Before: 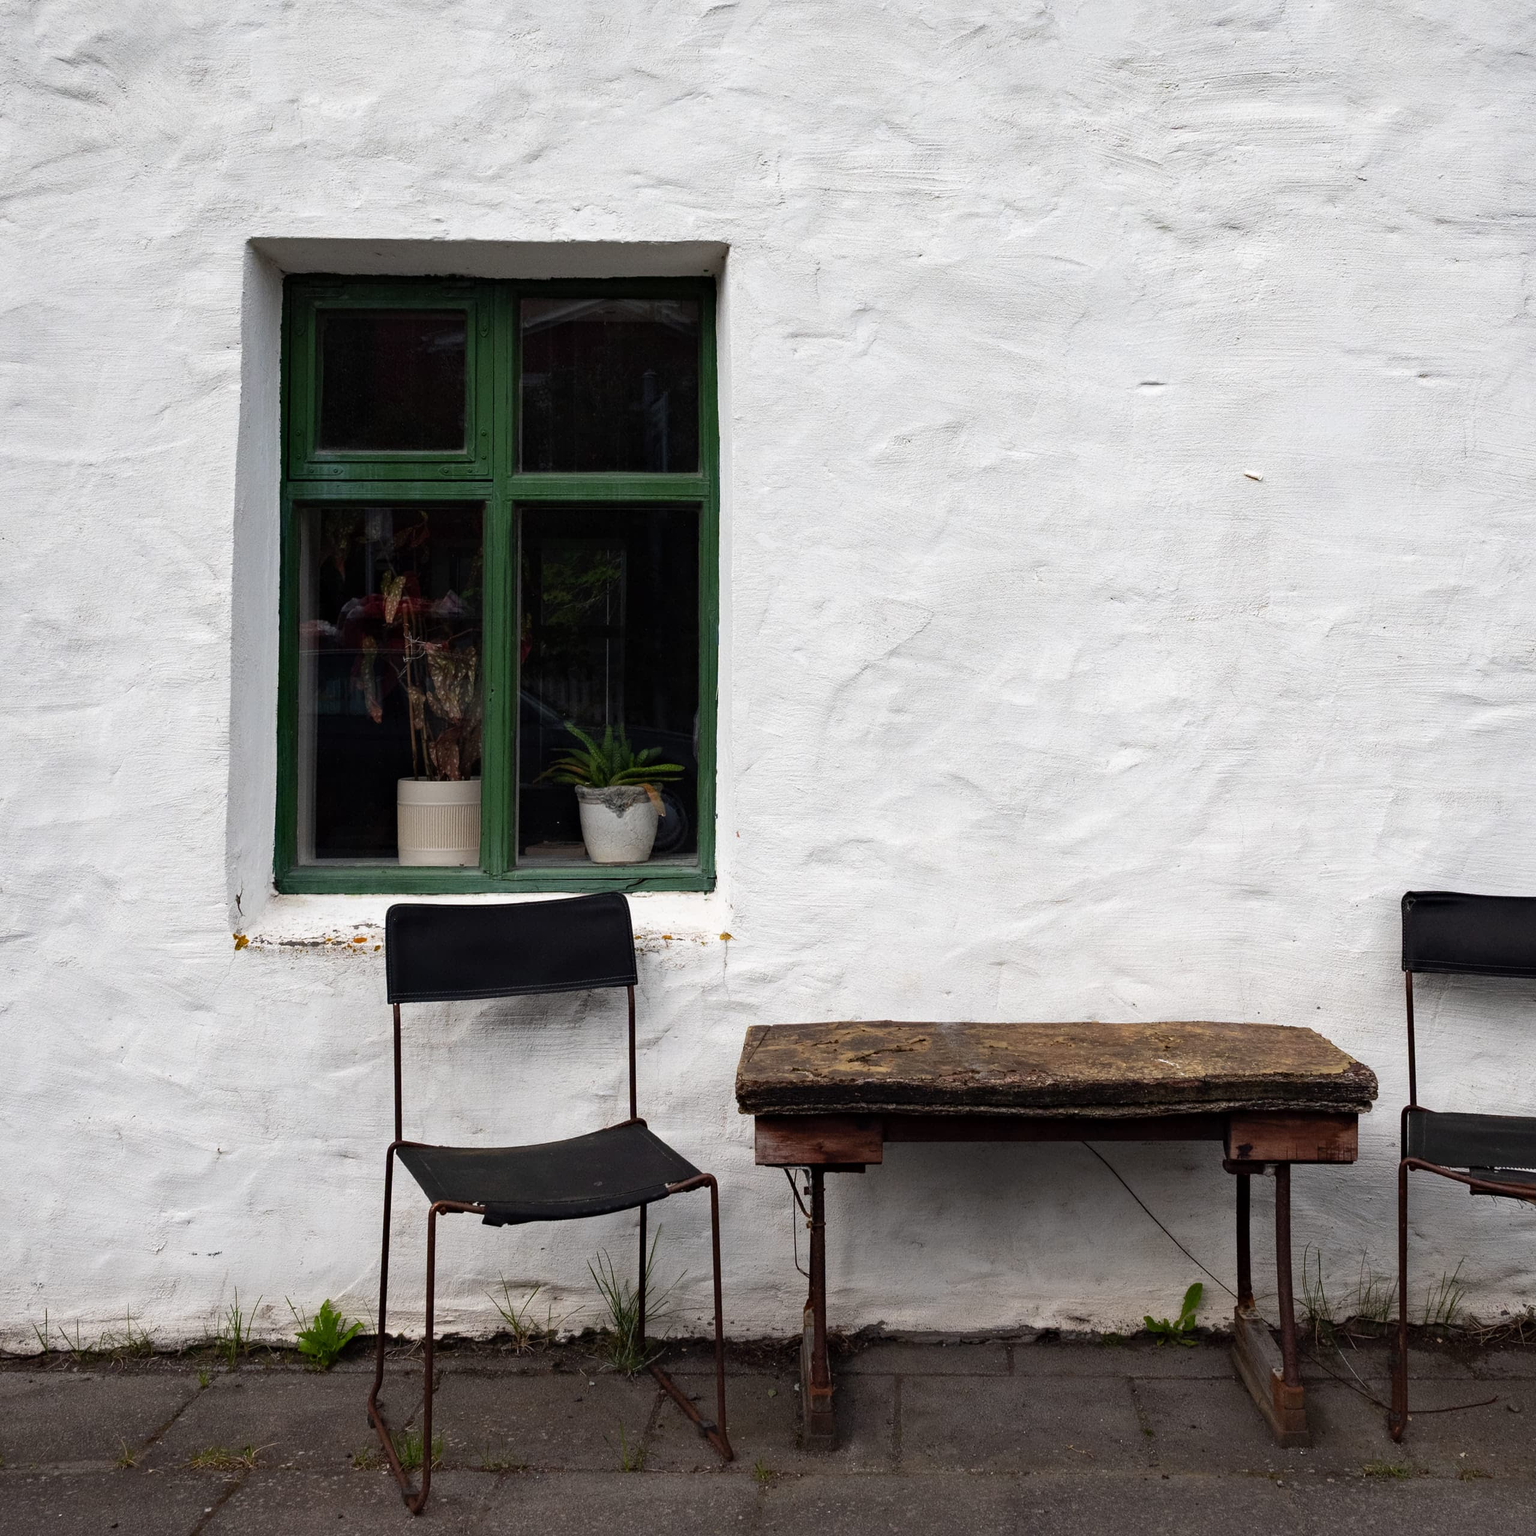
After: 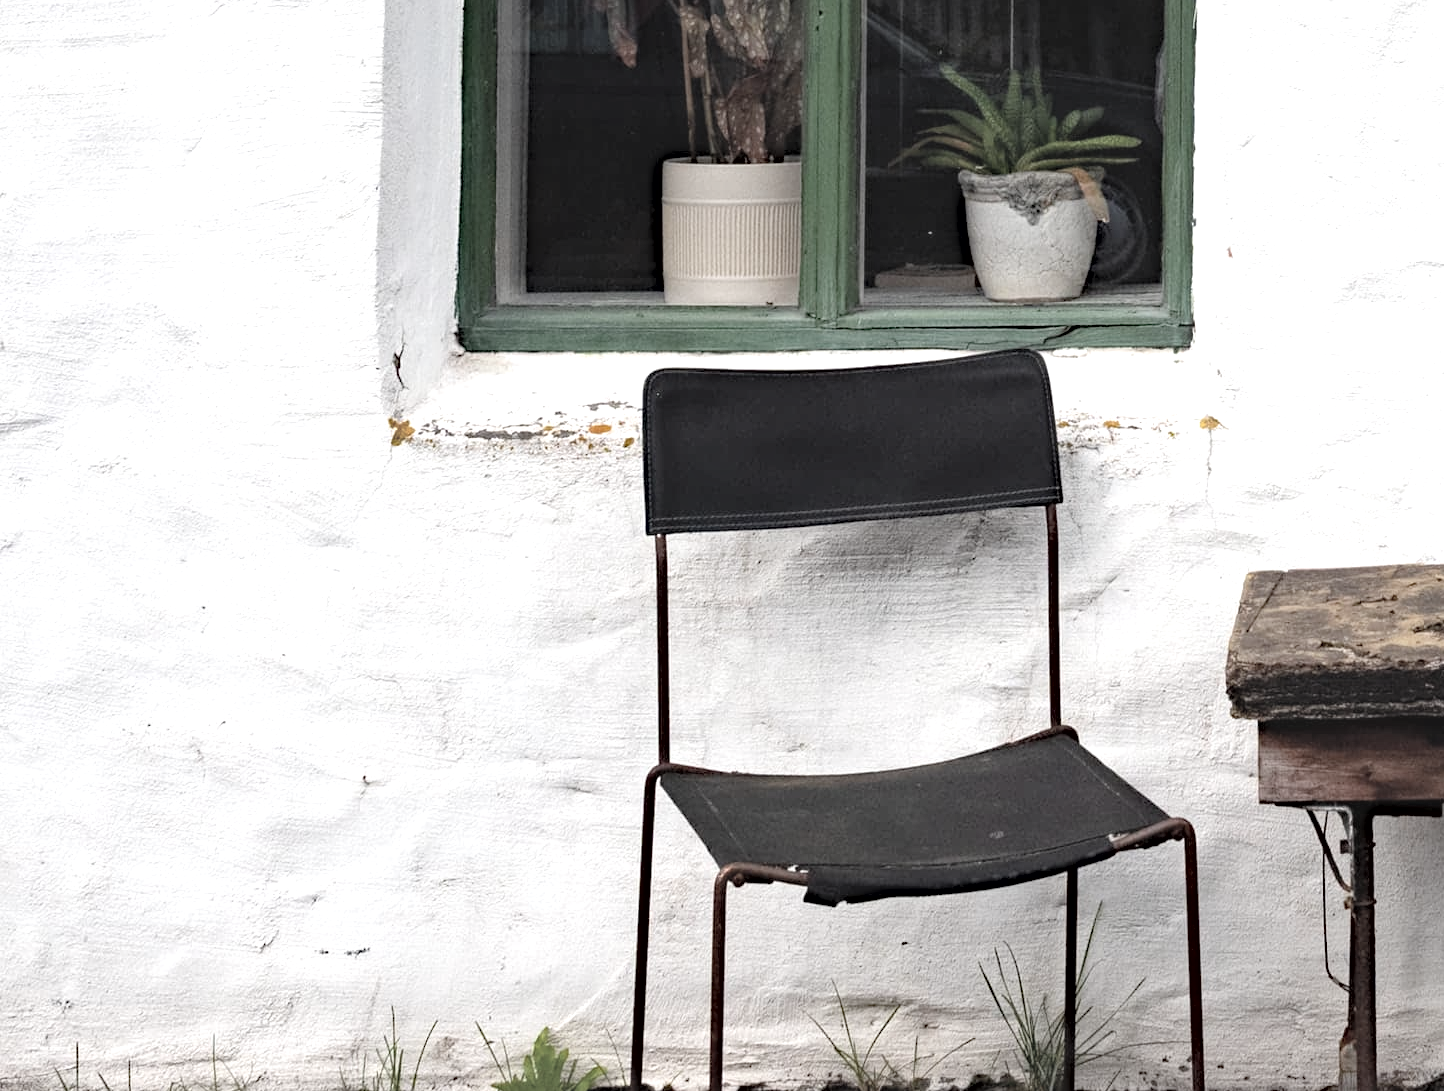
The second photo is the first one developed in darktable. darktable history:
crop: top 44.483%, right 43.593%, bottom 12.892%
haze removal: strength 0.29, distance 0.25, compatibility mode true, adaptive false
contrast brightness saturation: brightness 0.18, saturation -0.5
exposure: black level correction -0.002, exposure 0.708 EV, compensate exposure bias true, compensate highlight preservation false
